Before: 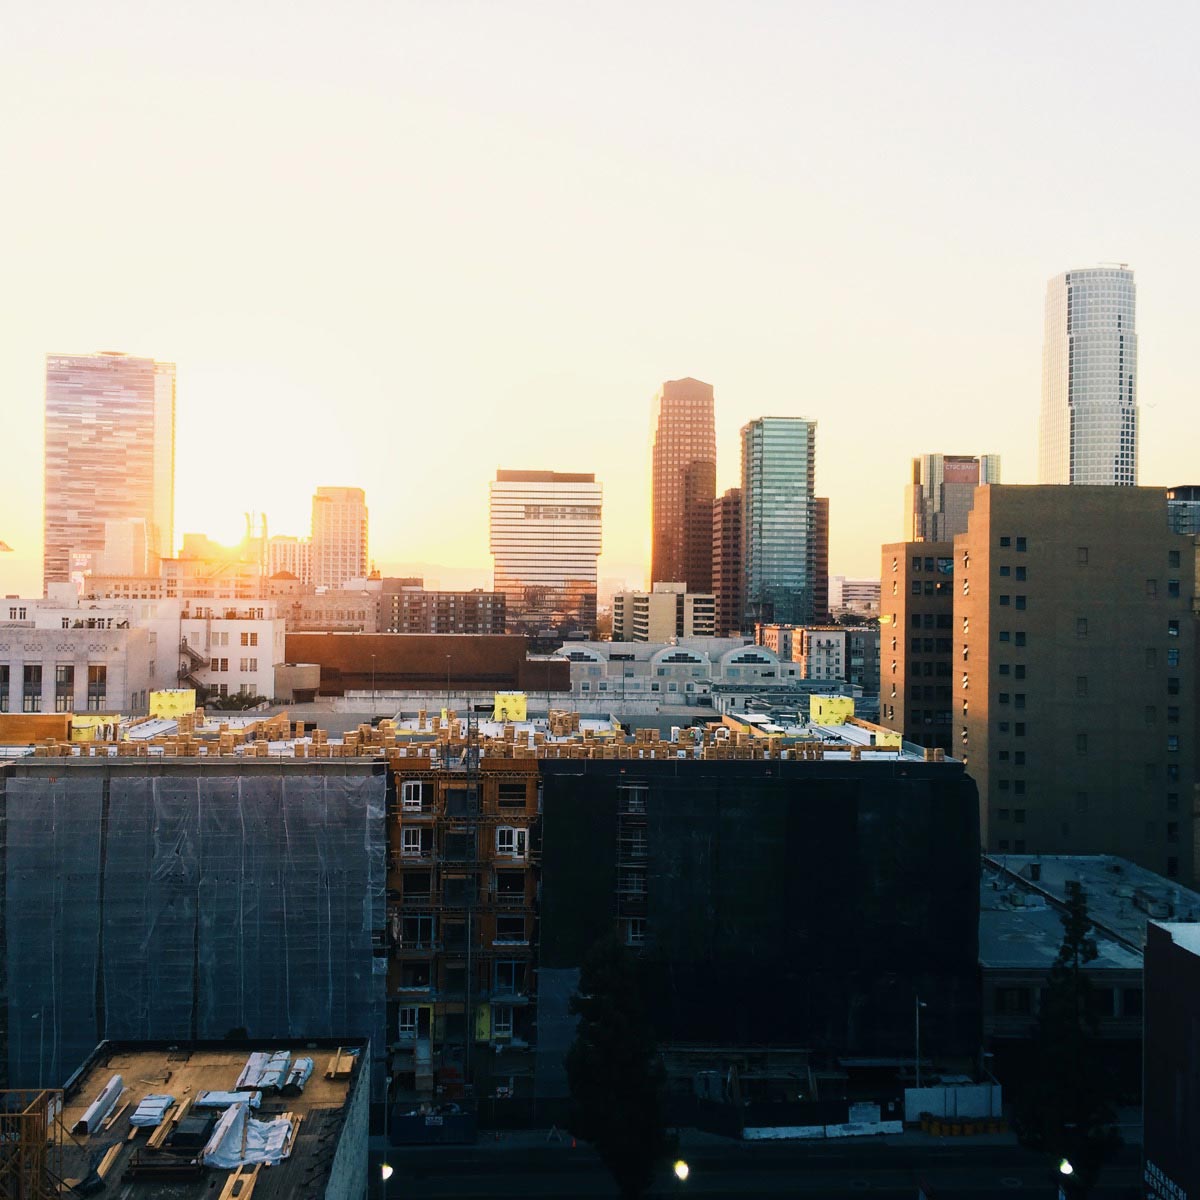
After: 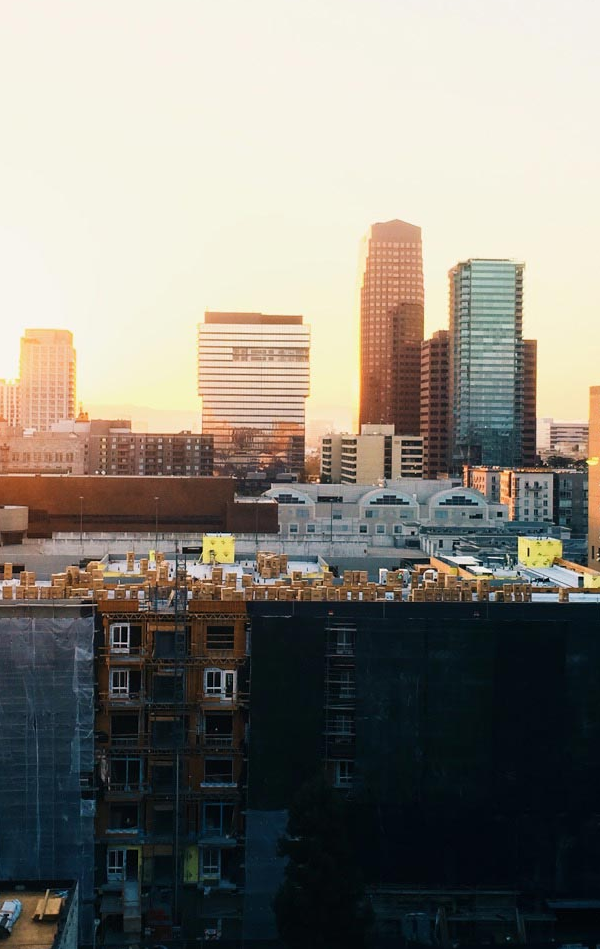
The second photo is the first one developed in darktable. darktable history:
crop and rotate: angle 0.015°, left 24.36%, top 13.193%, right 25.624%, bottom 7.633%
